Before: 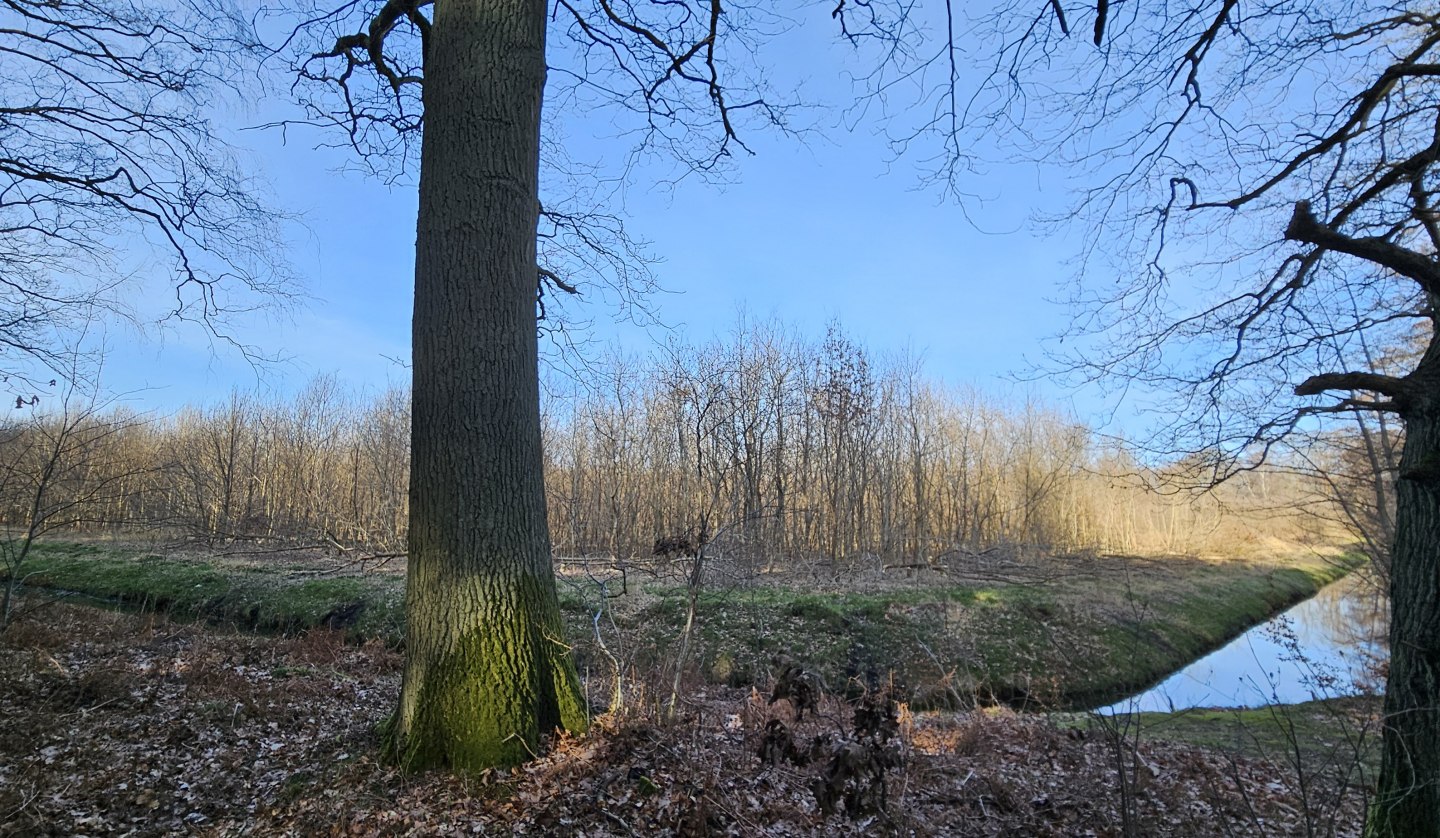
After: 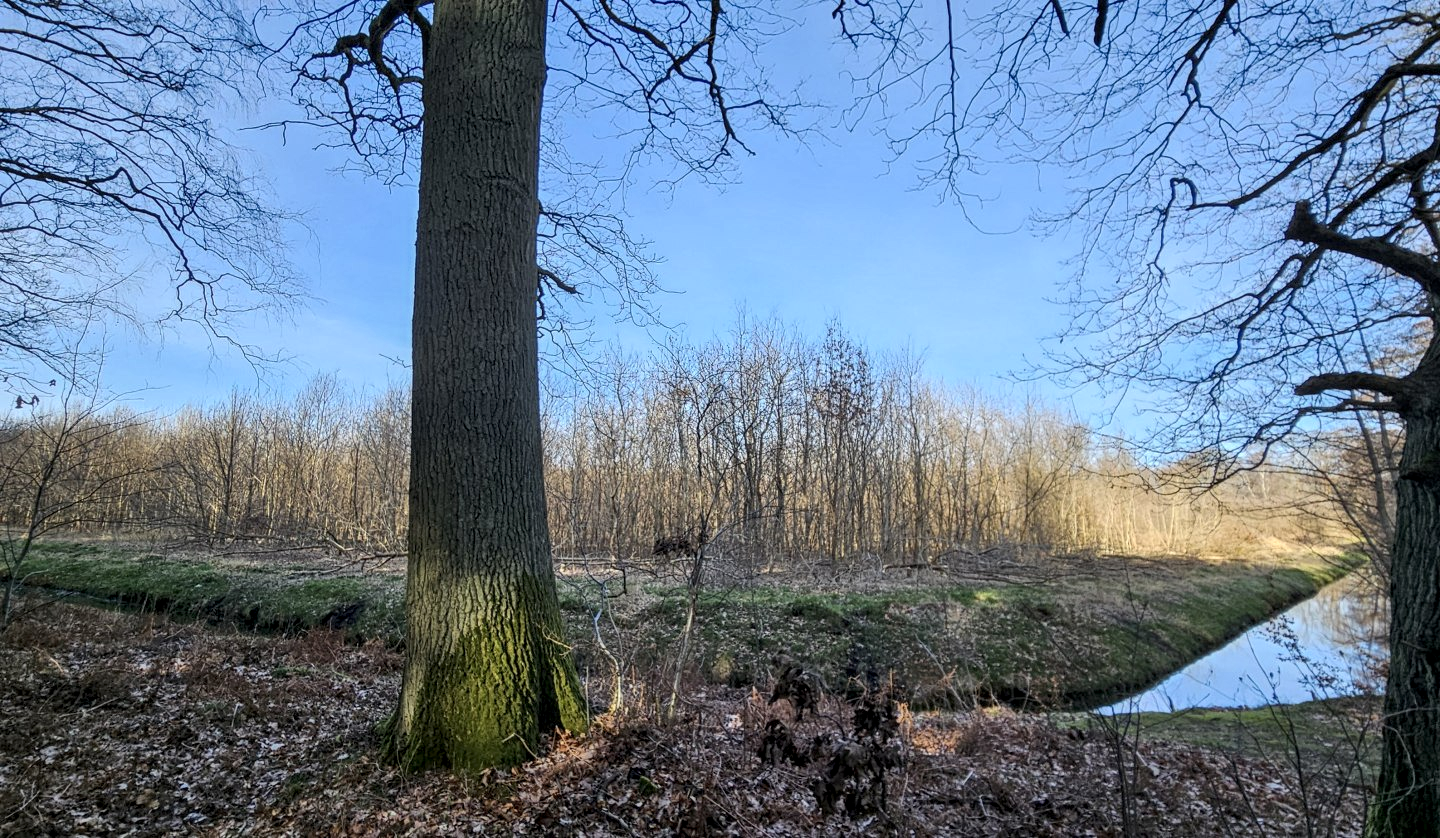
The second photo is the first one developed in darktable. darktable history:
local contrast: highlights 61%, detail 143%, midtone range 0.43
